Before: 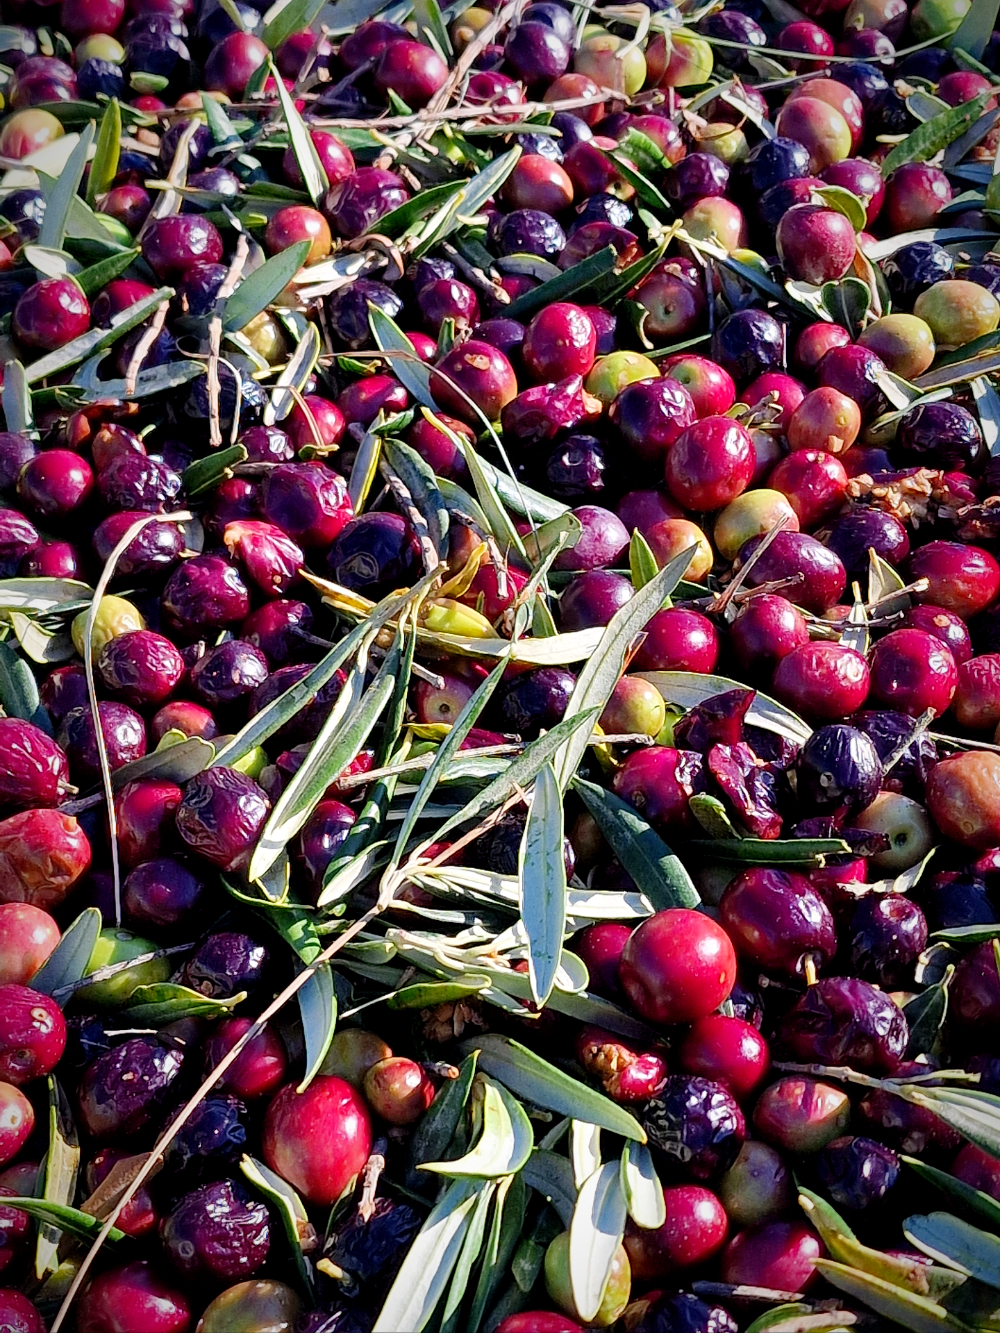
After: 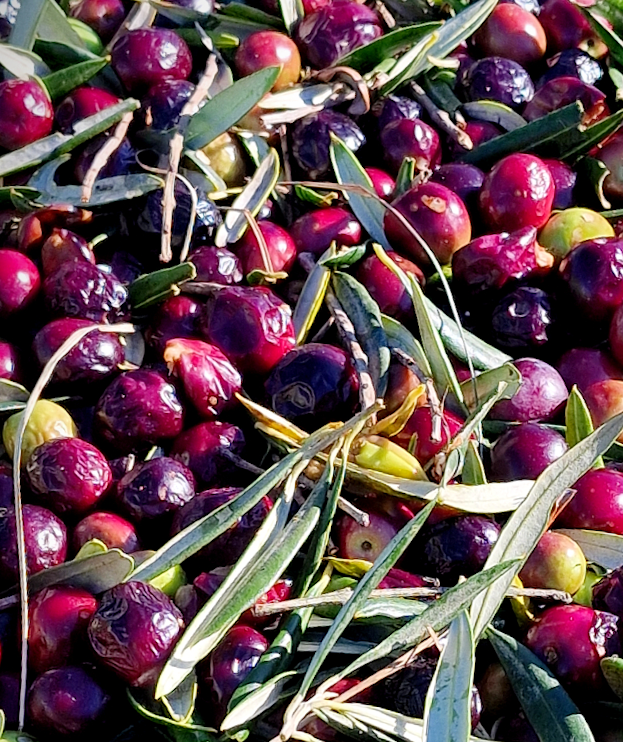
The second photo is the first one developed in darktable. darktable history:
crop and rotate: angle -5.71°, left 2.027%, top 6.976%, right 27.664%, bottom 30.23%
